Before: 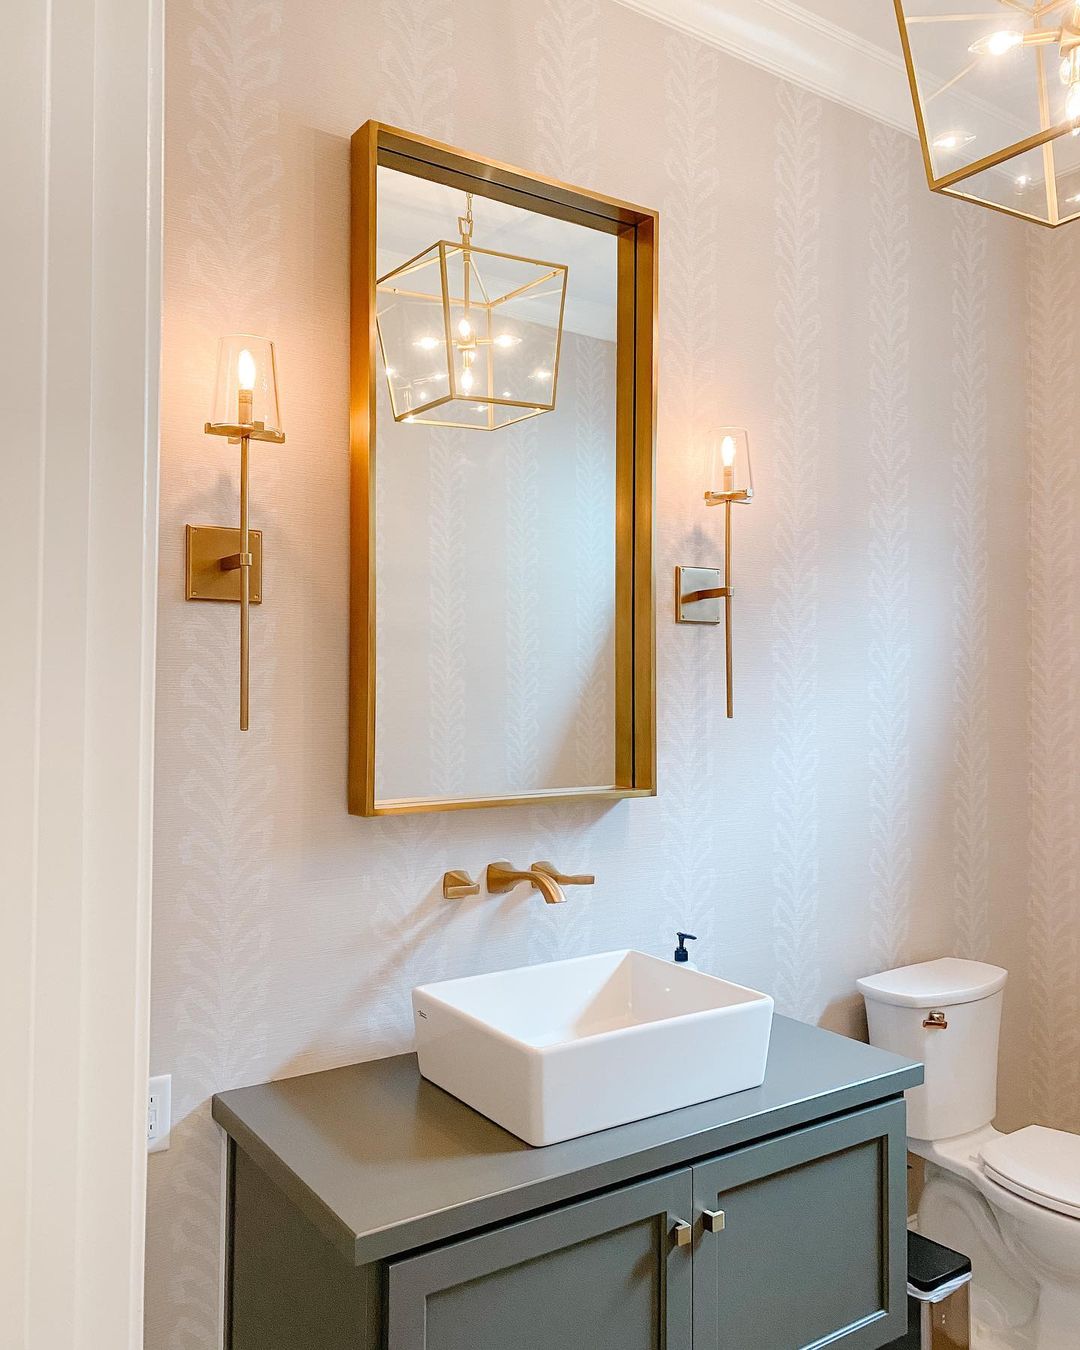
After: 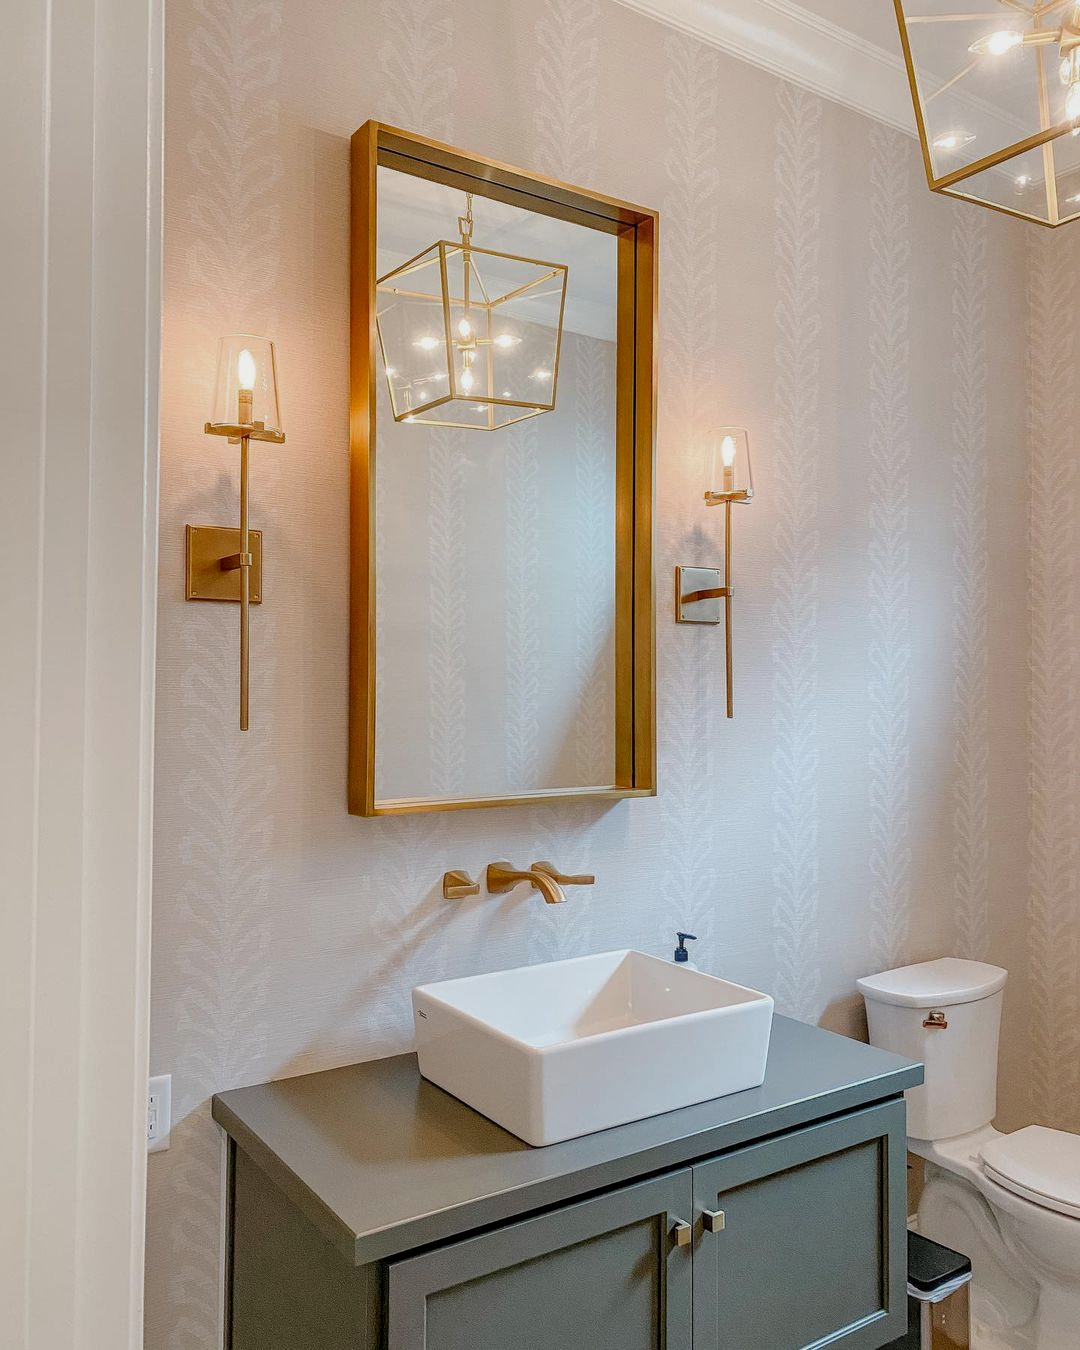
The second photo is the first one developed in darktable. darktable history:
tone equalizer: -8 EV 0.25 EV, -7 EV 0.417 EV, -6 EV 0.417 EV, -5 EV 0.25 EV, -3 EV -0.25 EV, -2 EV -0.417 EV, -1 EV -0.417 EV, +0 EV -0.25 EV, edges refinement/feathering 500, mask exposure compensation -1.57 EV, preserve details guided filter
local contrast: highlights 0%, shadows 0%, detail 133%
